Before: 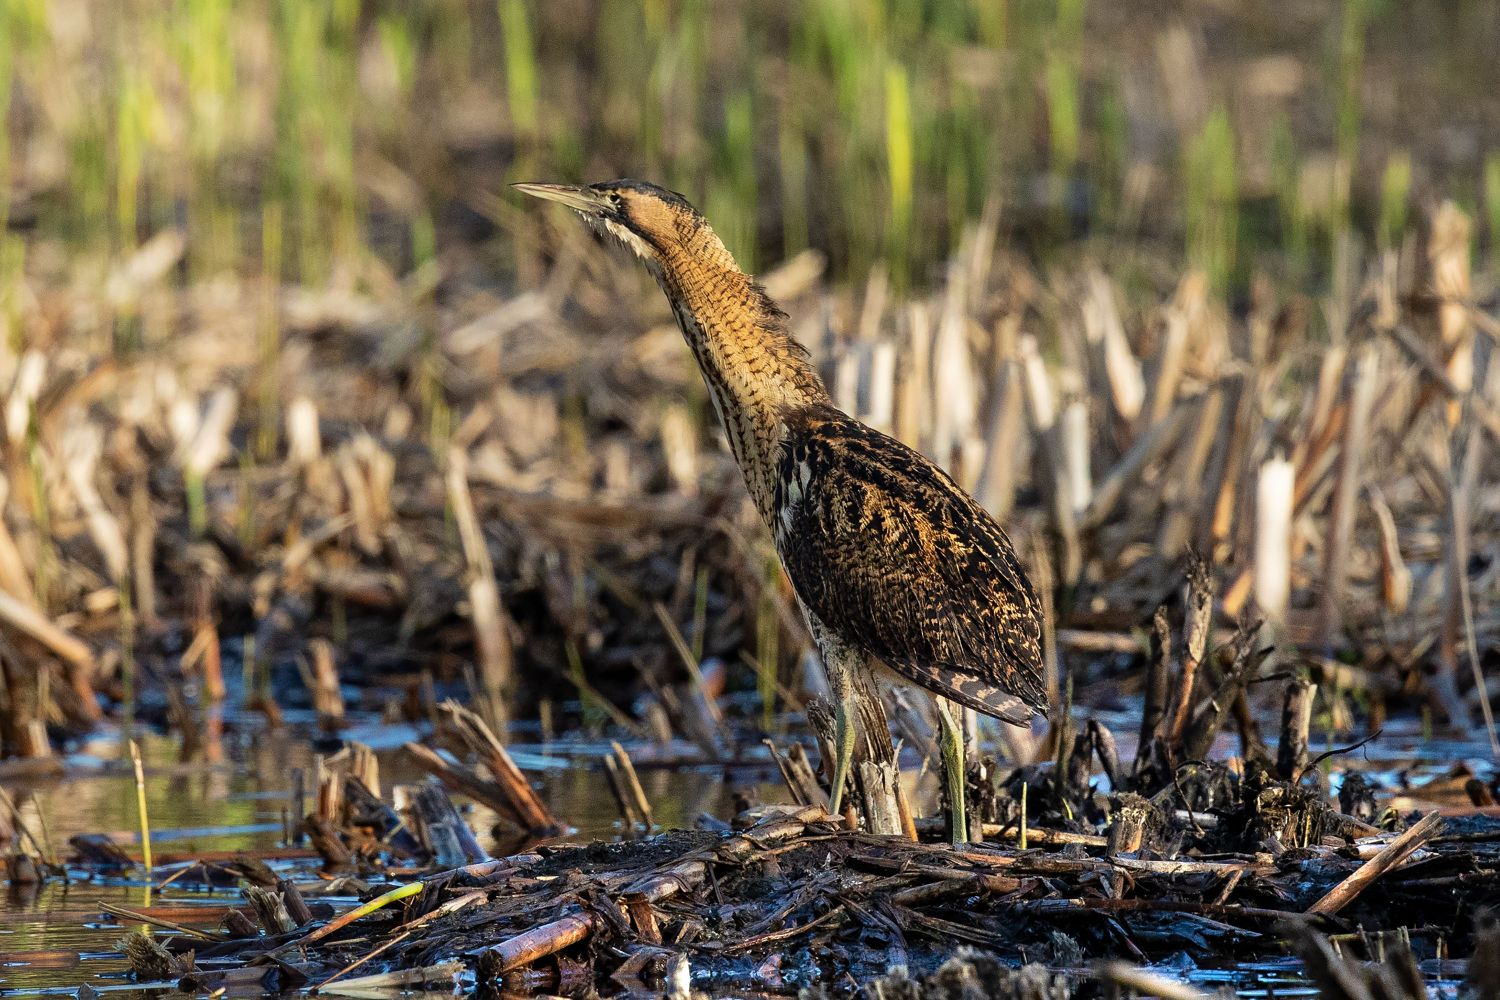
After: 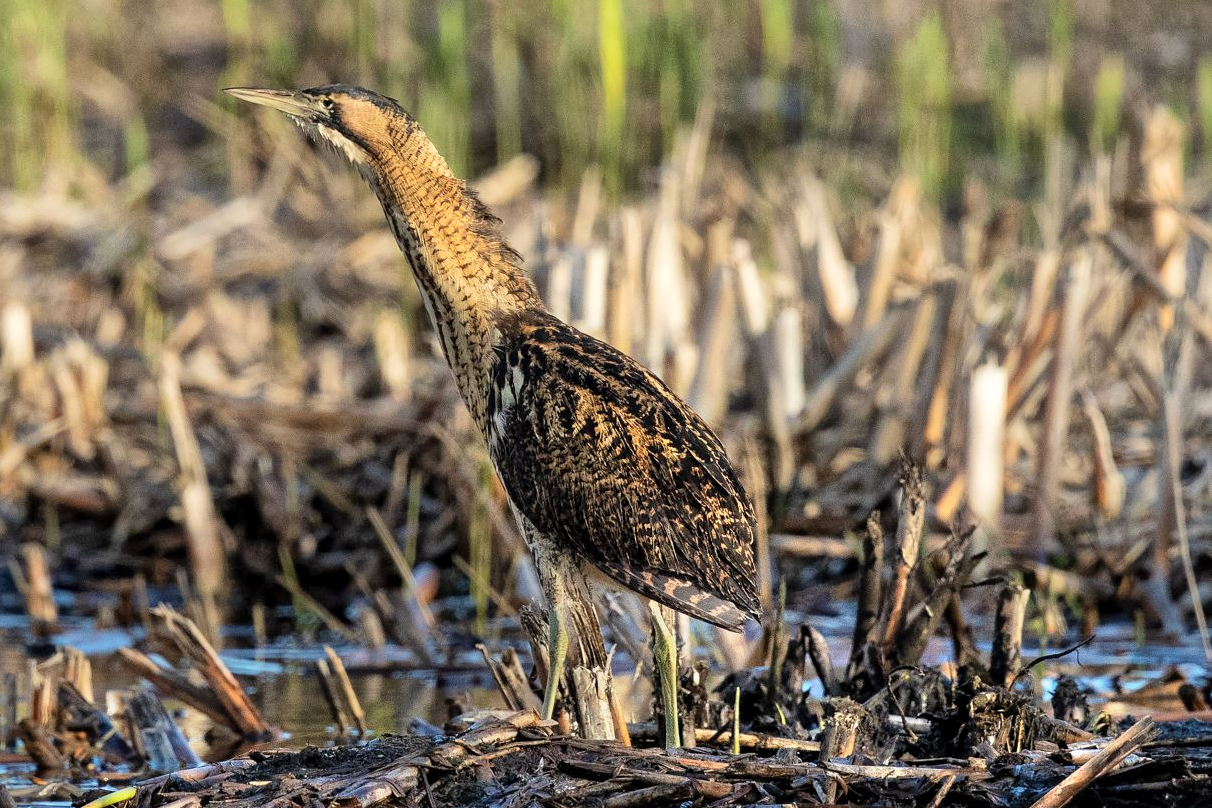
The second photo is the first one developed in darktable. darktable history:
global tonemap: drago (1, 100), detail 1
crop: left 19.159%, top 9.58%, bottom 9.58%
